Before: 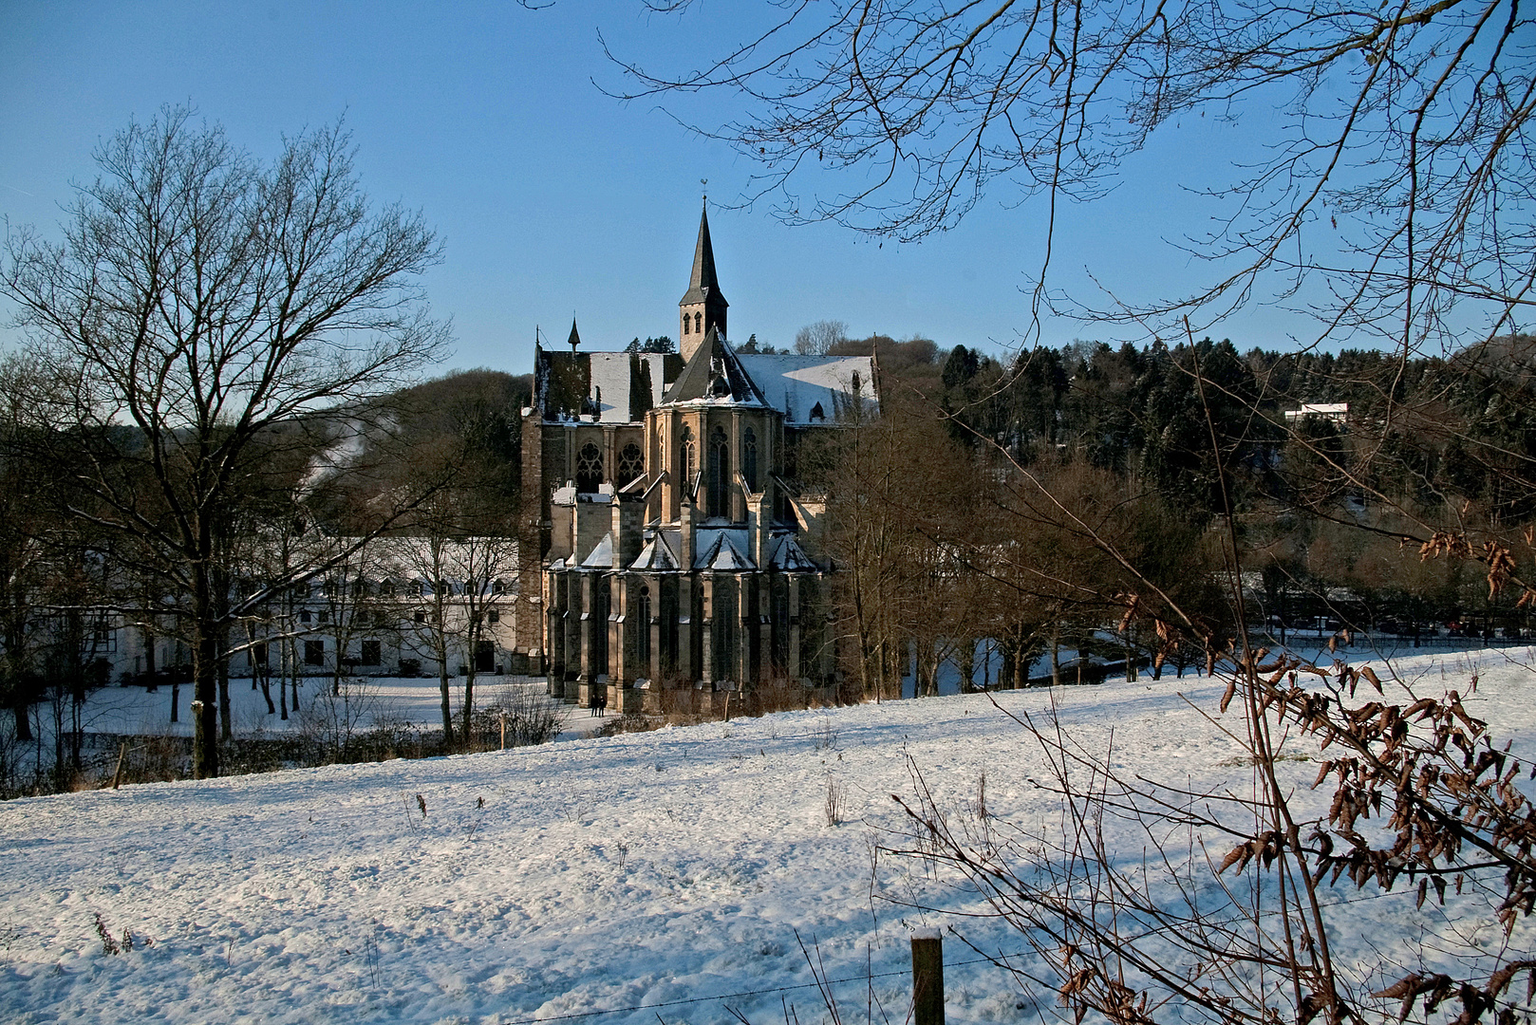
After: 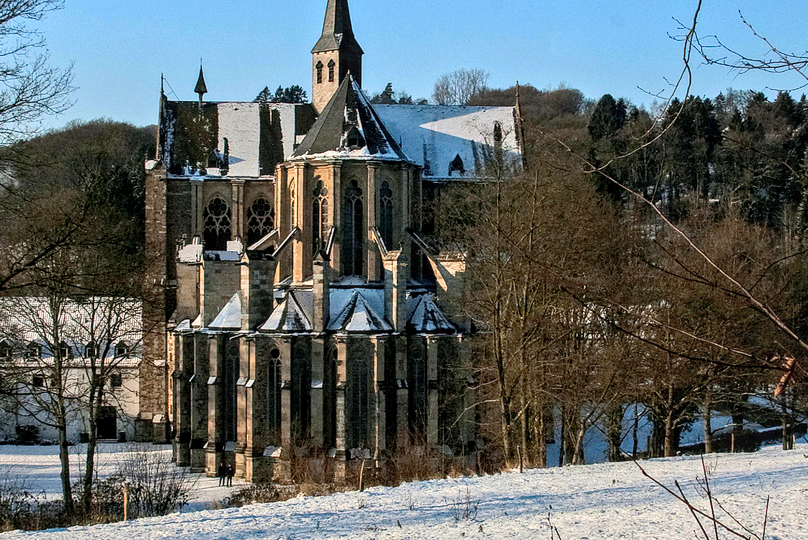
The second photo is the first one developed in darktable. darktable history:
contrast brightness saturation: contrast 0.2, brightness 0.16, saturation 0.22
crop: left 25%, top 25%, right 25%, bottom 25%
local contrast: detail 130%
